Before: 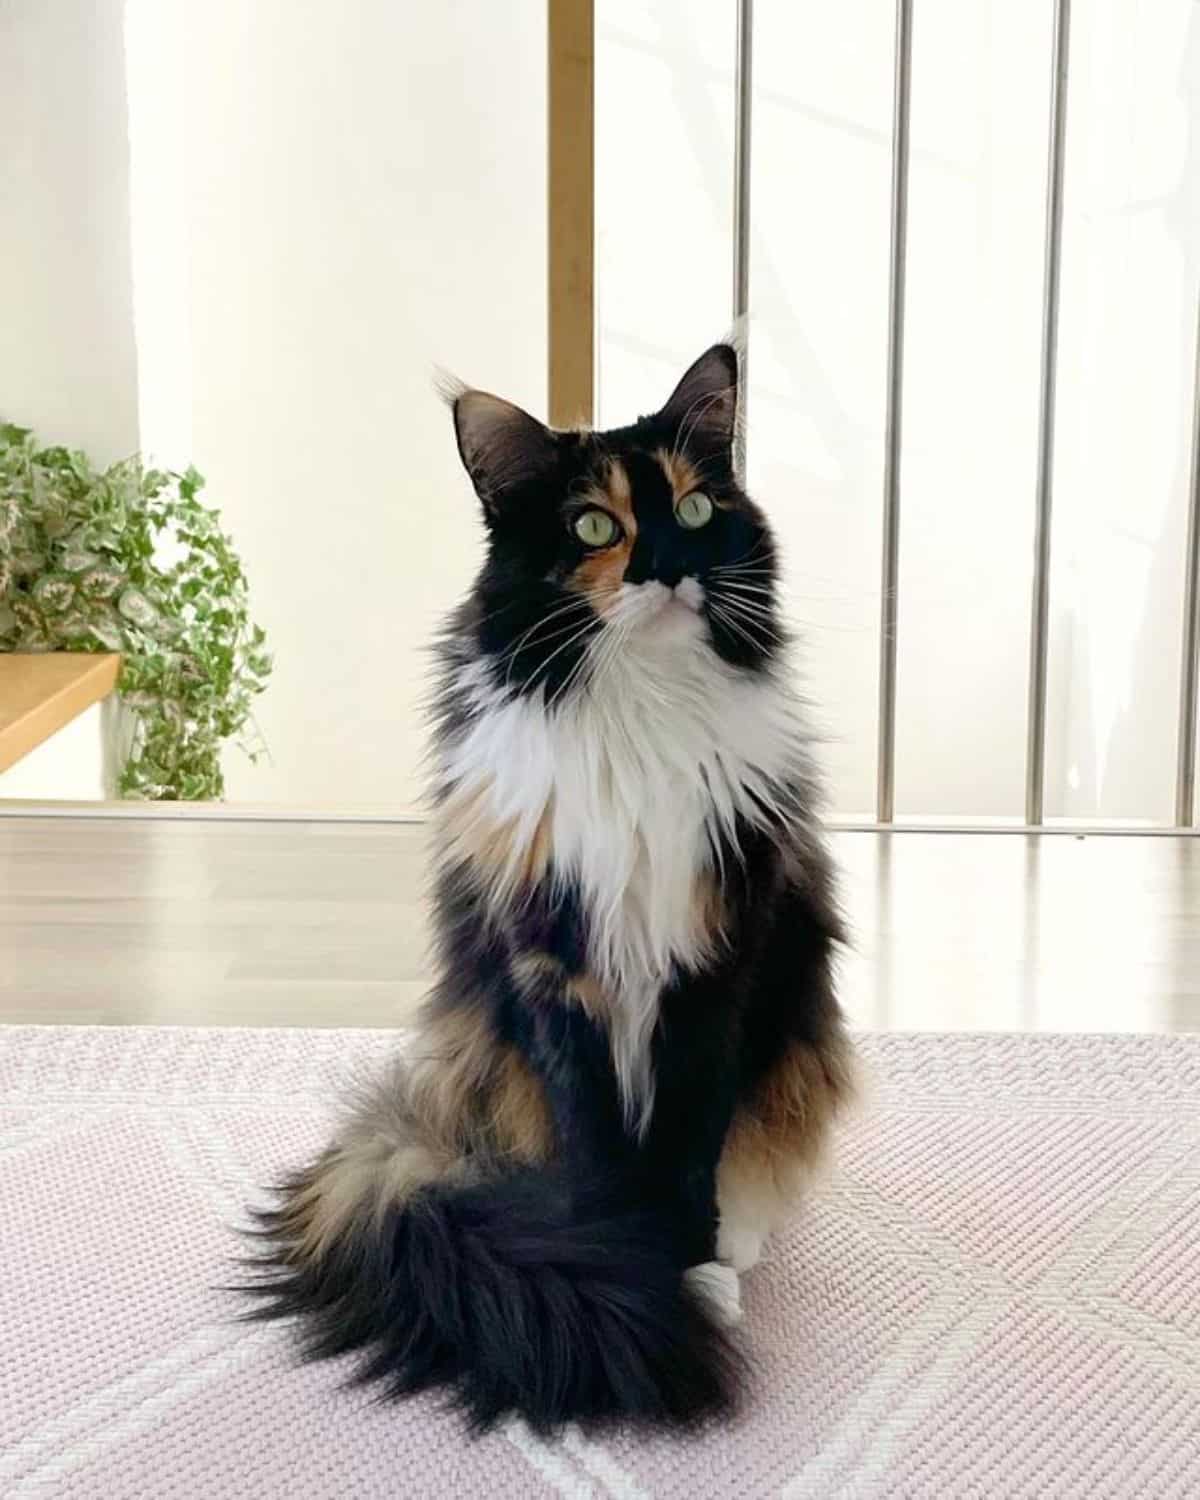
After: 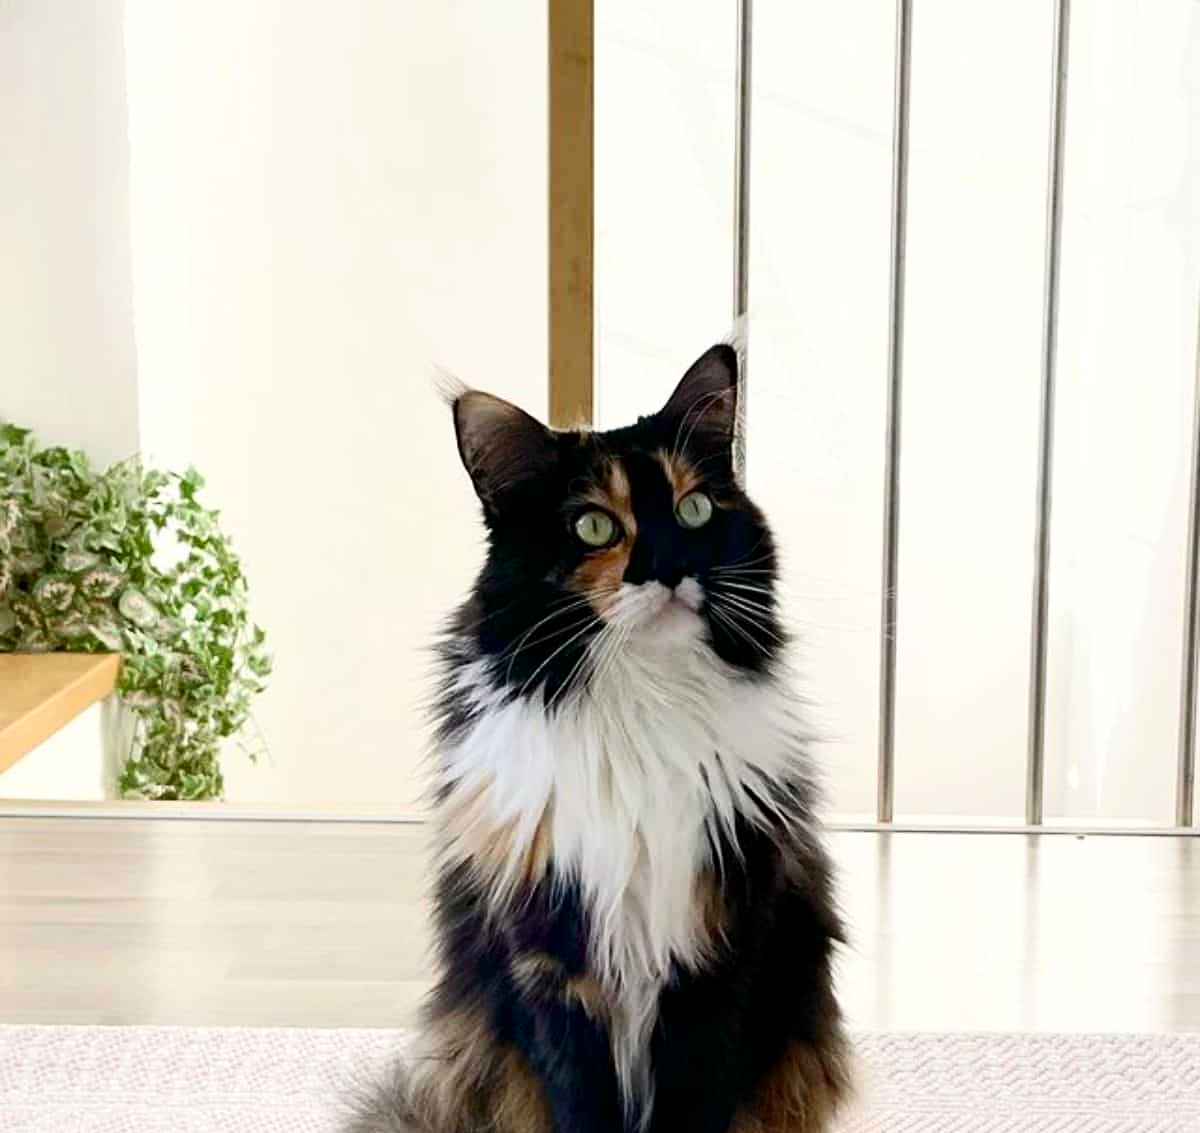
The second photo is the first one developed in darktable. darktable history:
crop: bottom 24.437%
exposure: black level correction 0.002, compensate exposure bias true, compensate highlight preservation false
contrast brightness saturation: contrast 0.216
haze removal: compatibility mode true, adaptive false
